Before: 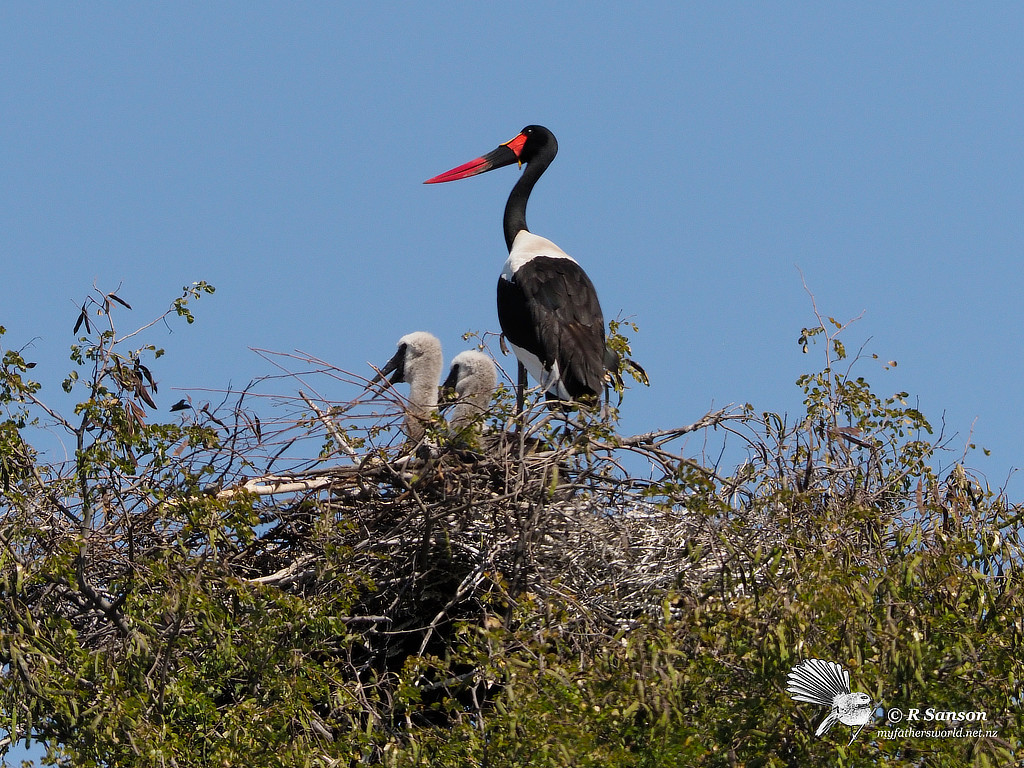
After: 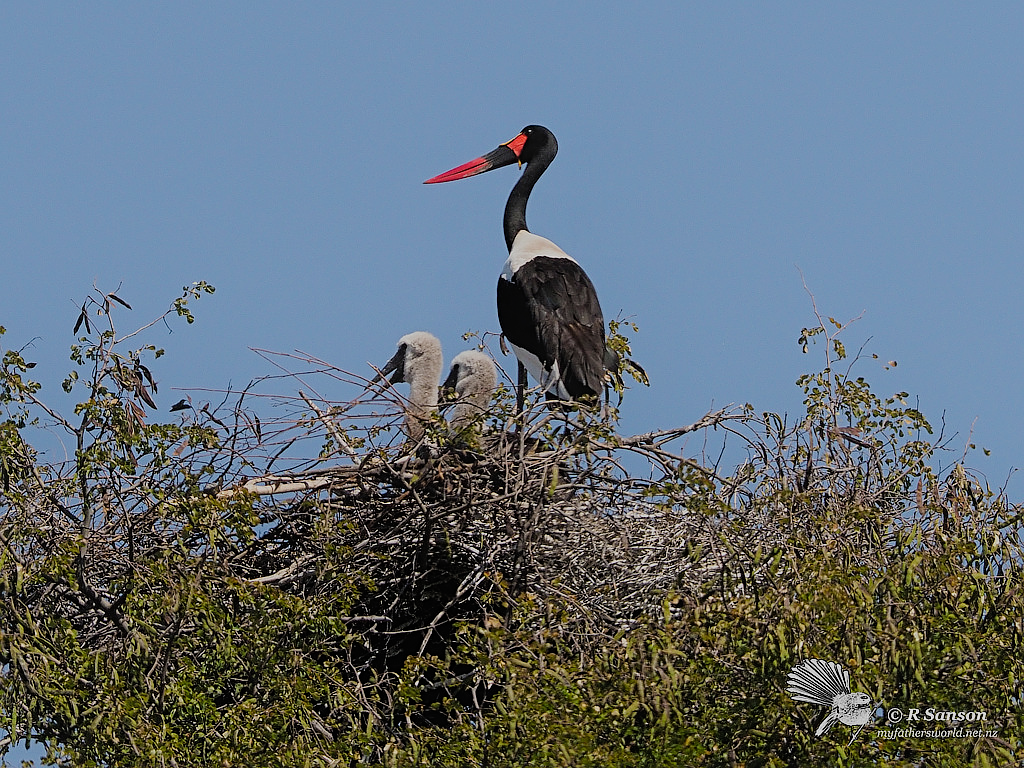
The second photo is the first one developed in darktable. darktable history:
contrast equalizer: y [[0.439, 0.44, 0.442, 0.457, 0.493, 0.498], [0.5 ×6], [0.5 ×6], [0 ×6], [0 ×6]]
filmic rgb: black relative exposure -7.65 EV, white relative exposure 4.56 EV, hardness 3.61
sharpen: on, module defaults
